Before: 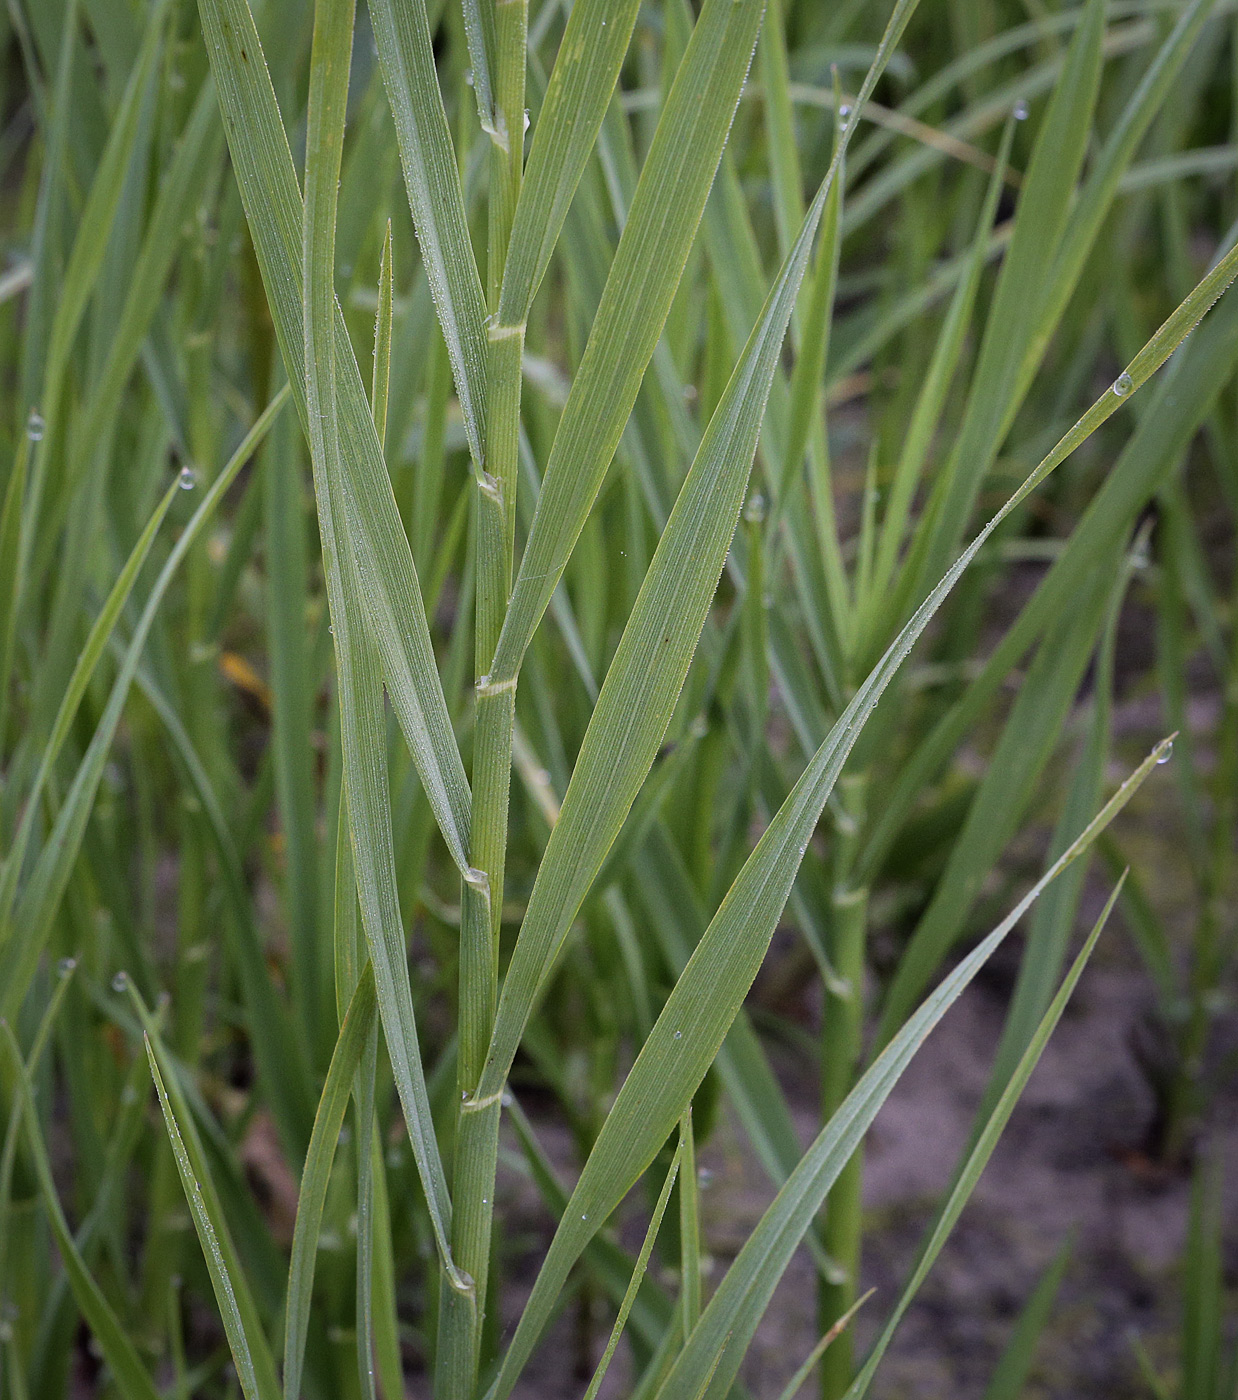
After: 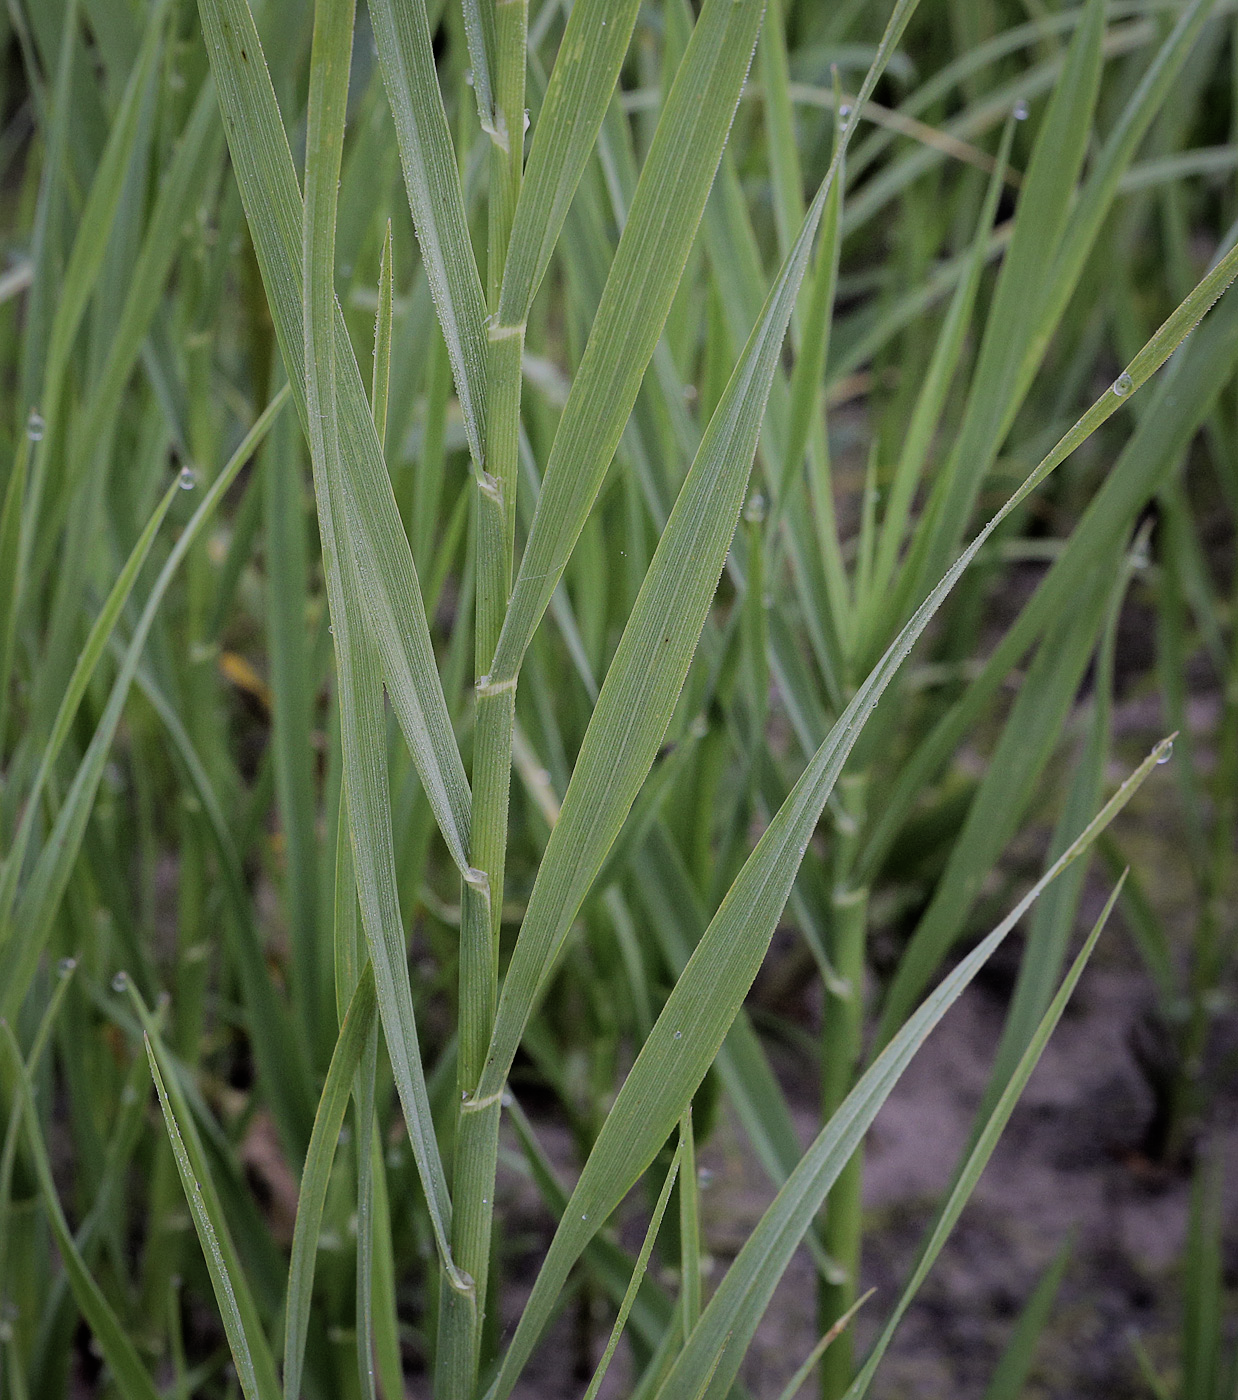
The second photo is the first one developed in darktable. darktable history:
filmic rgb: black relative exposure -7.65 EV, white relative exposure 4.56 EV, hardness 3.61, iterations of high-quality reconstruction 10
color zones: curves: ch1 [(0.113, 0.438) (0.75, 0.5)]; ch2 [(0.12, 0.526) (0.75, 0.5)]
